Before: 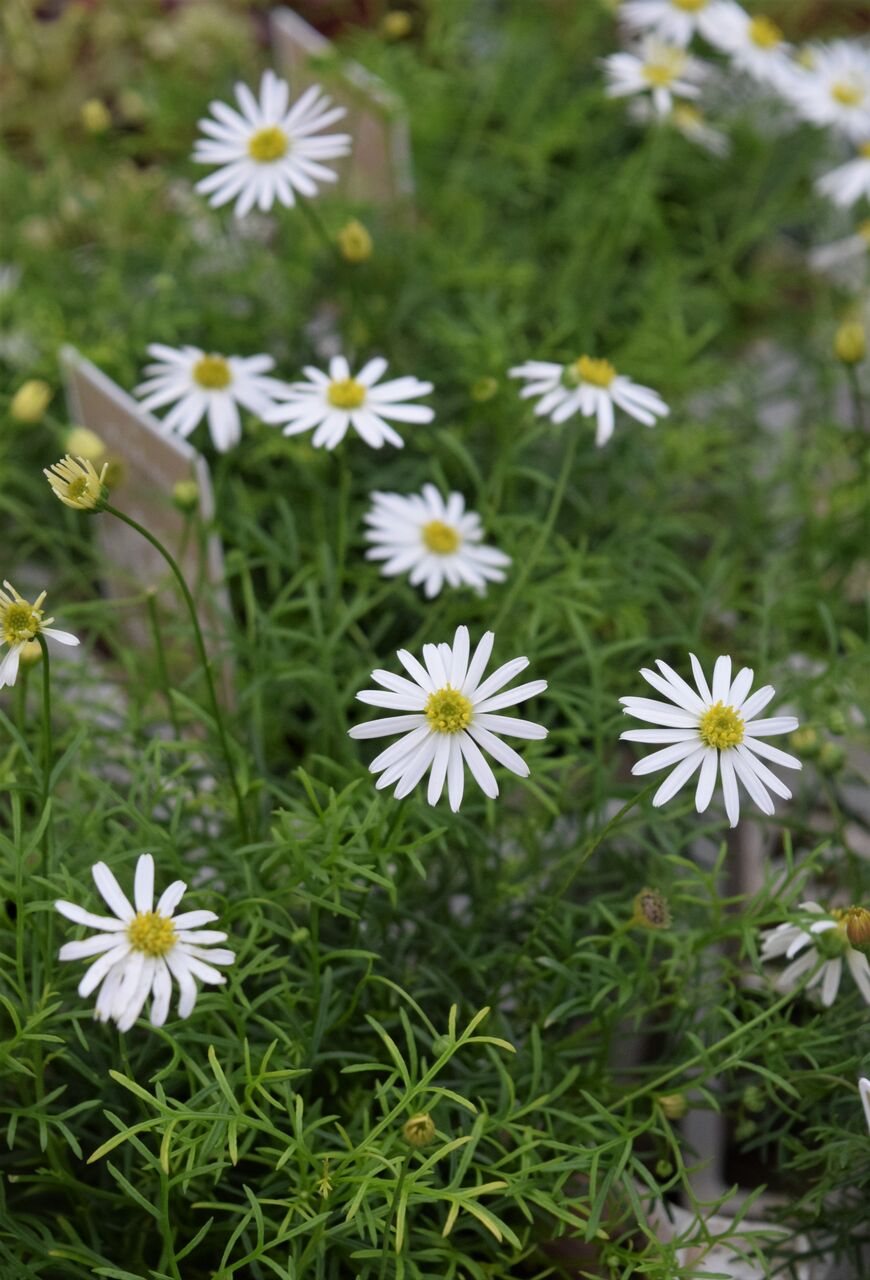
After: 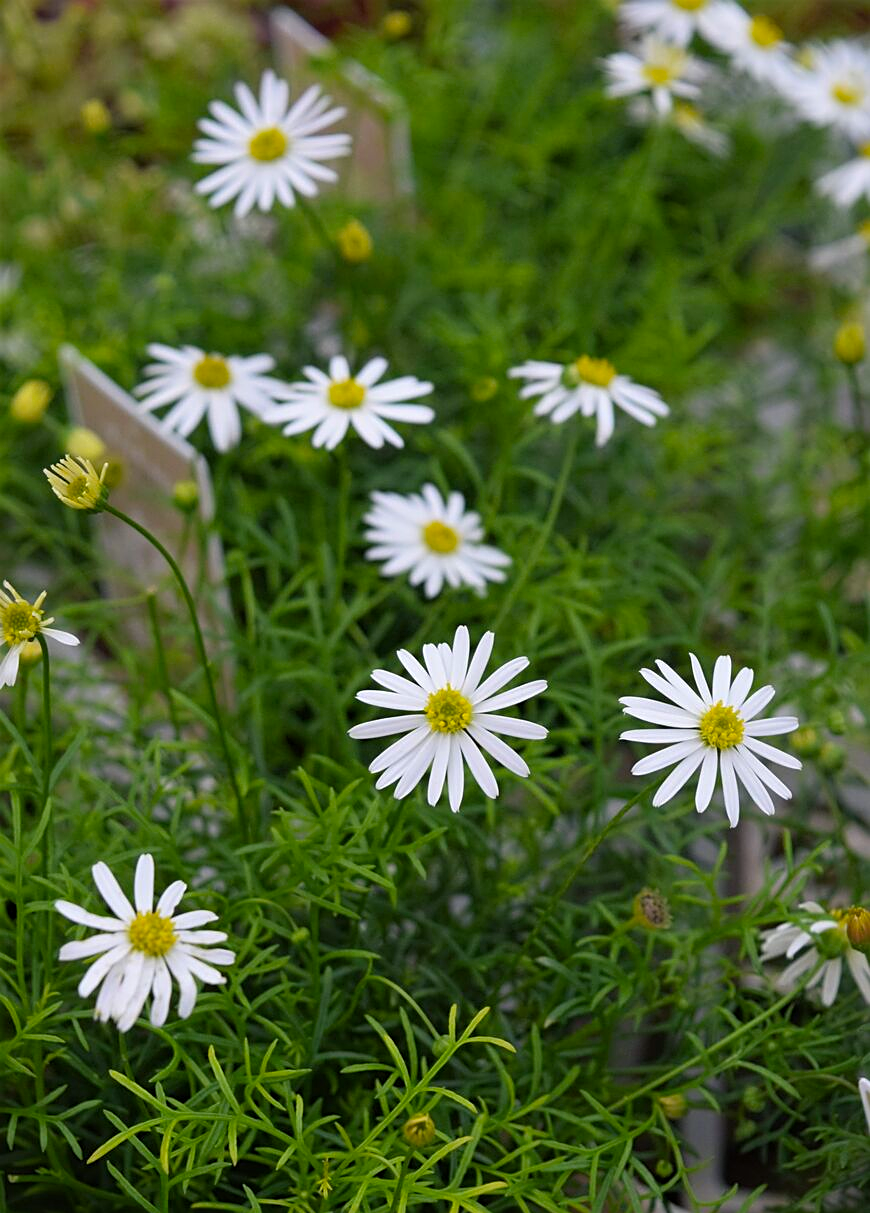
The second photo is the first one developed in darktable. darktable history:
crop and rotate: top 0.002%, bottom 5.189%
sharpen: on, module defaults
color balance rgb: shadows lift › chroma 2.009%, shadows lift › hue 247.45°, perceptual saturation grading › global saturation 30.618%
